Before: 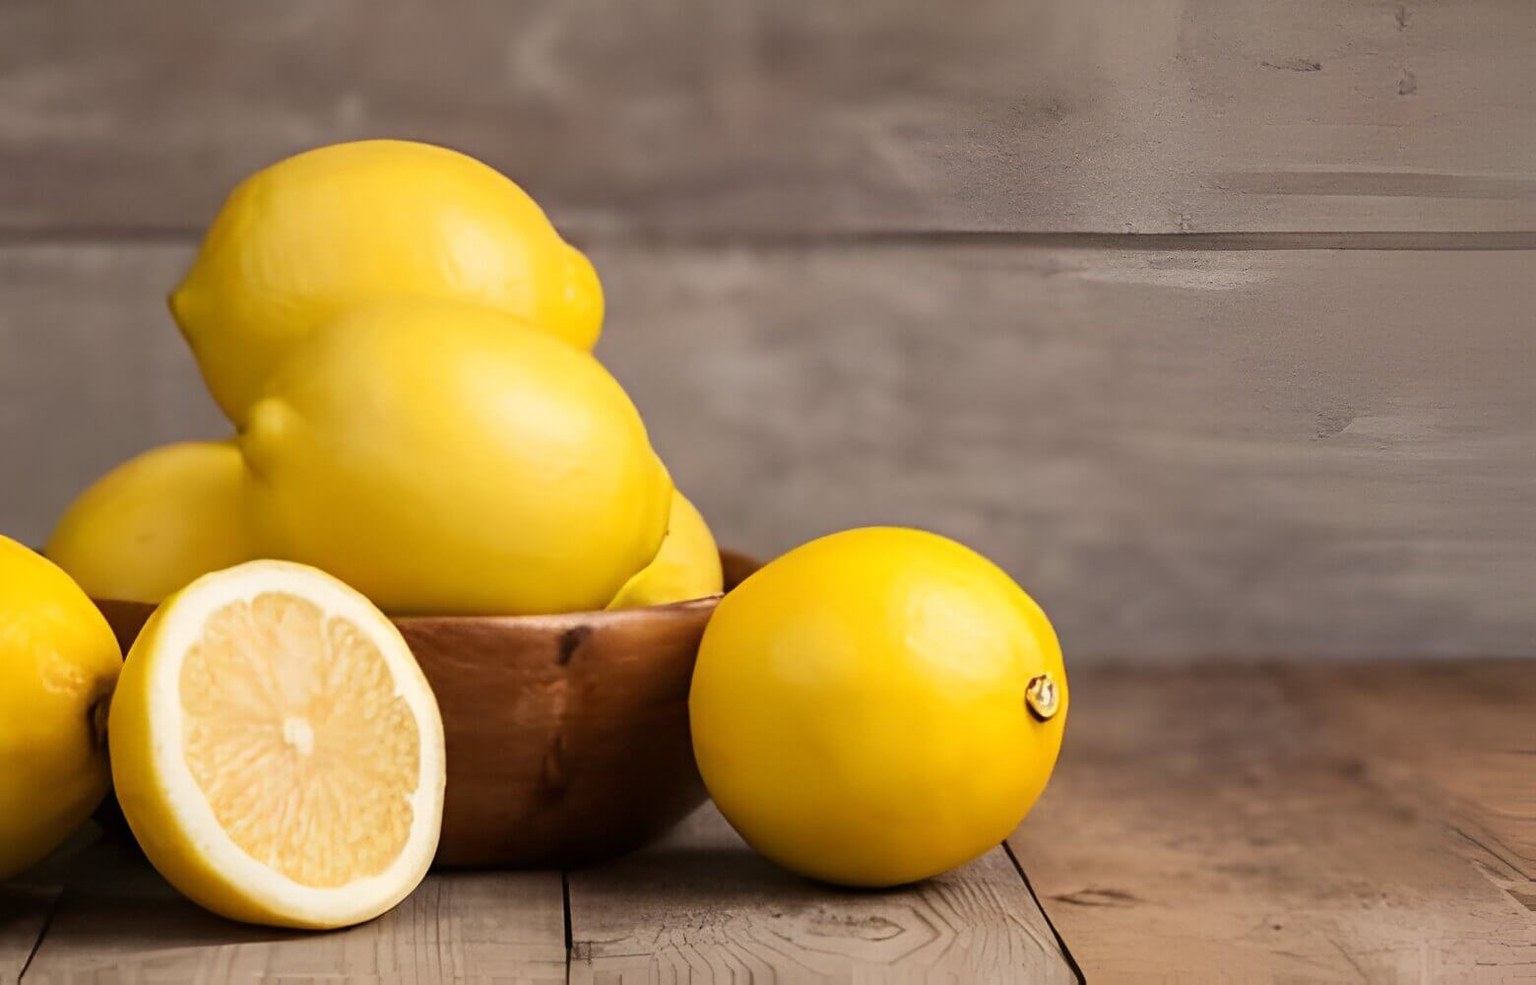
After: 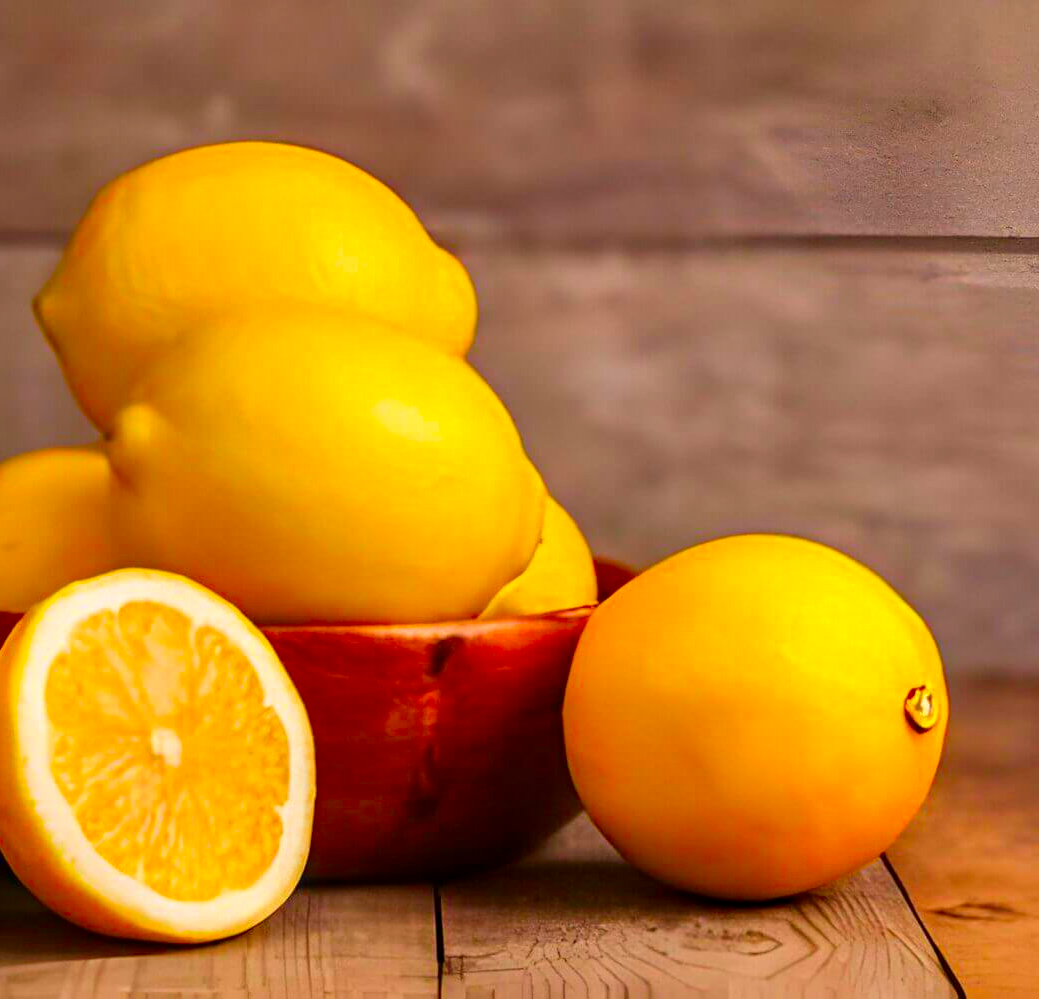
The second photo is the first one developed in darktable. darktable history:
crop and rotate: left 8.786%, right 24.548%
color correction: highlights a* 1.59, highlights b* -1.7, saturation 2.48
local contrast: on, module defaults
shadows and highlights: highlights color adjustment 0%, low approximation 0.01, soften with gaussian
